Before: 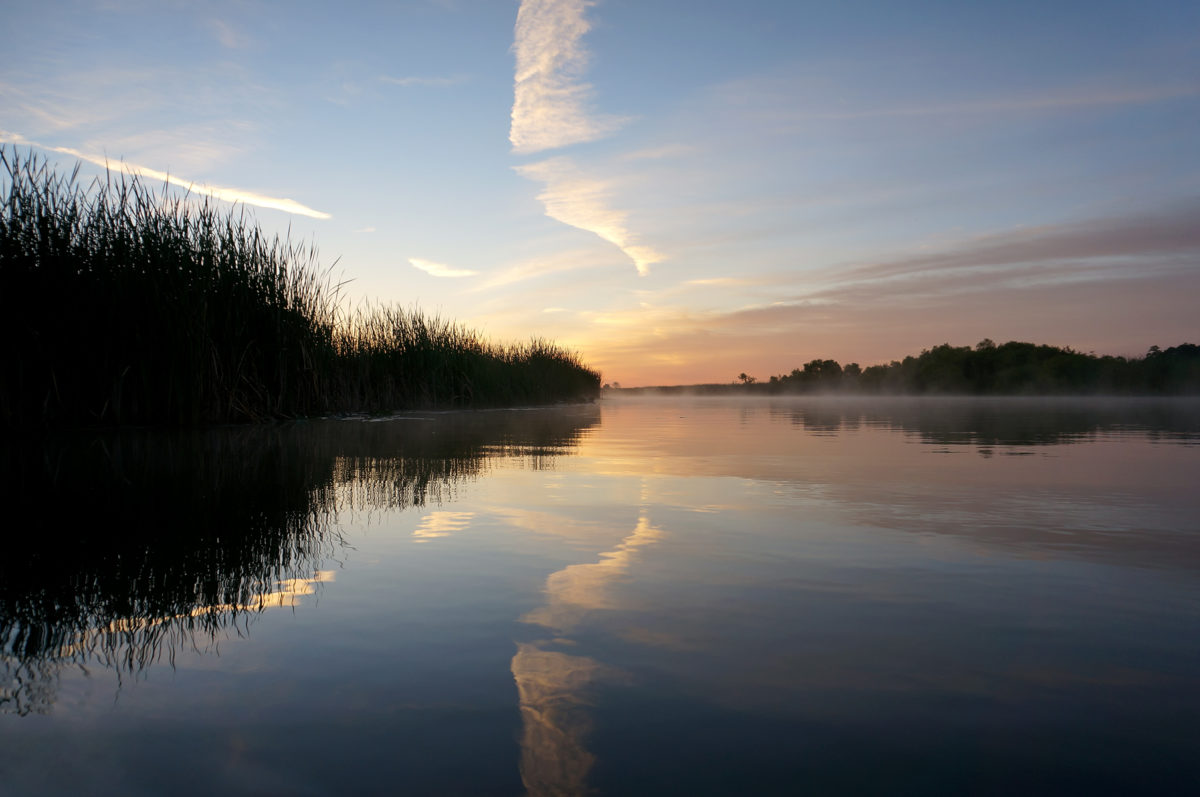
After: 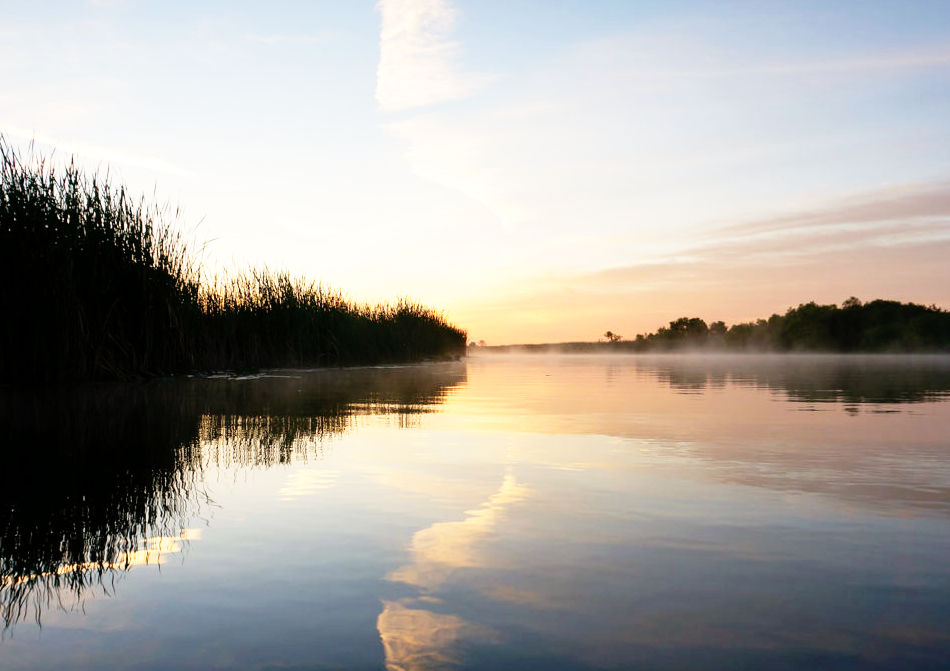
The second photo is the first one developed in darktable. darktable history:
base curve: curves: ch0 [(0, 0) (0.012, 0.01) (0.073, 0.168) (0.31, 0.711) (0.645, 0.957) (1, 1)], preserve colors none
color calibration: x 0.334, y 0.349, temperature 5426 K
crop: left 11.225%, top 5.381%, right 9.565%, bottom 10.314%
tone equalizer: on, module defaults
